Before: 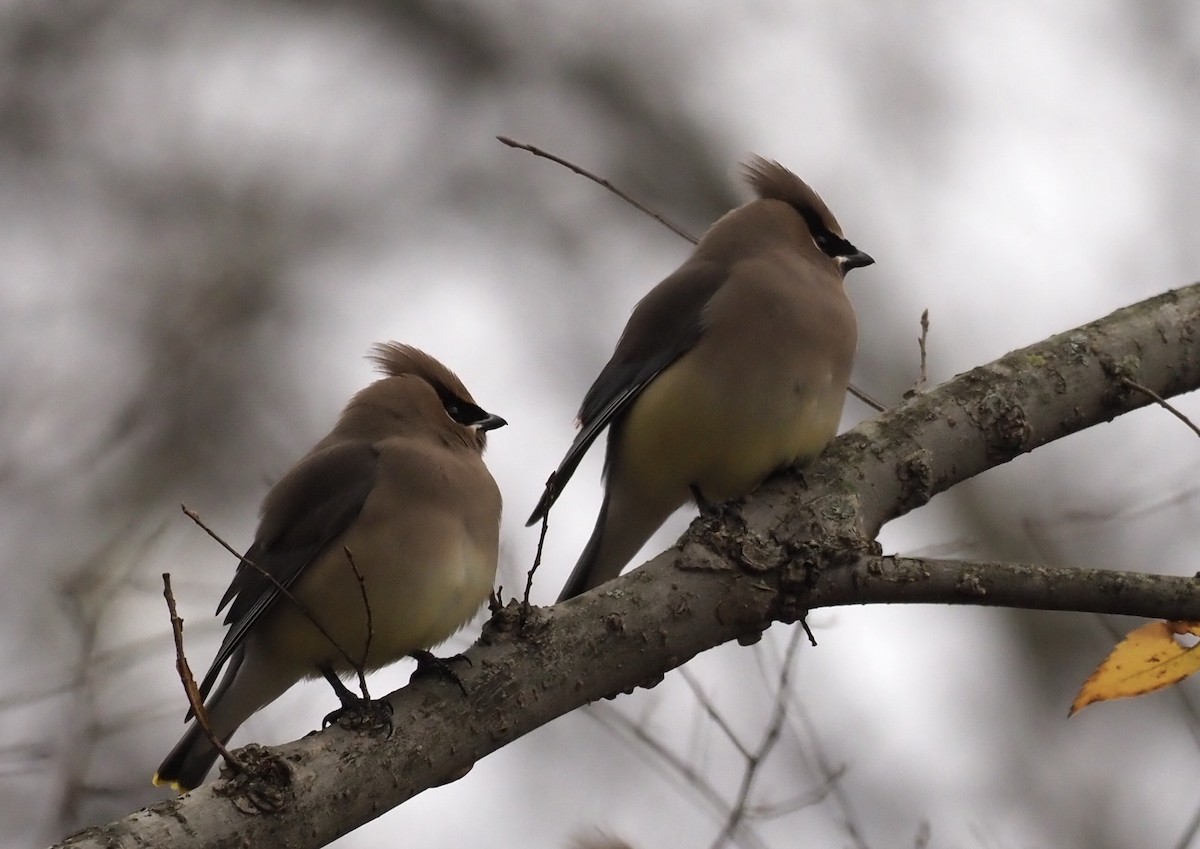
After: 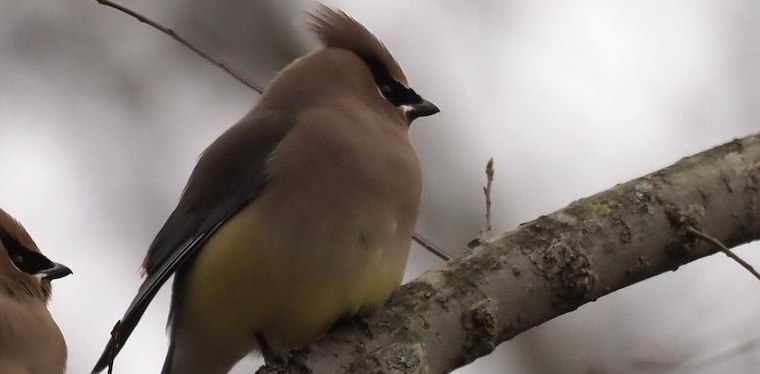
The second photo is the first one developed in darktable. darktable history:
crop: left 36.295%, top 17.88%, right 0.346%, bottom 38.009%
